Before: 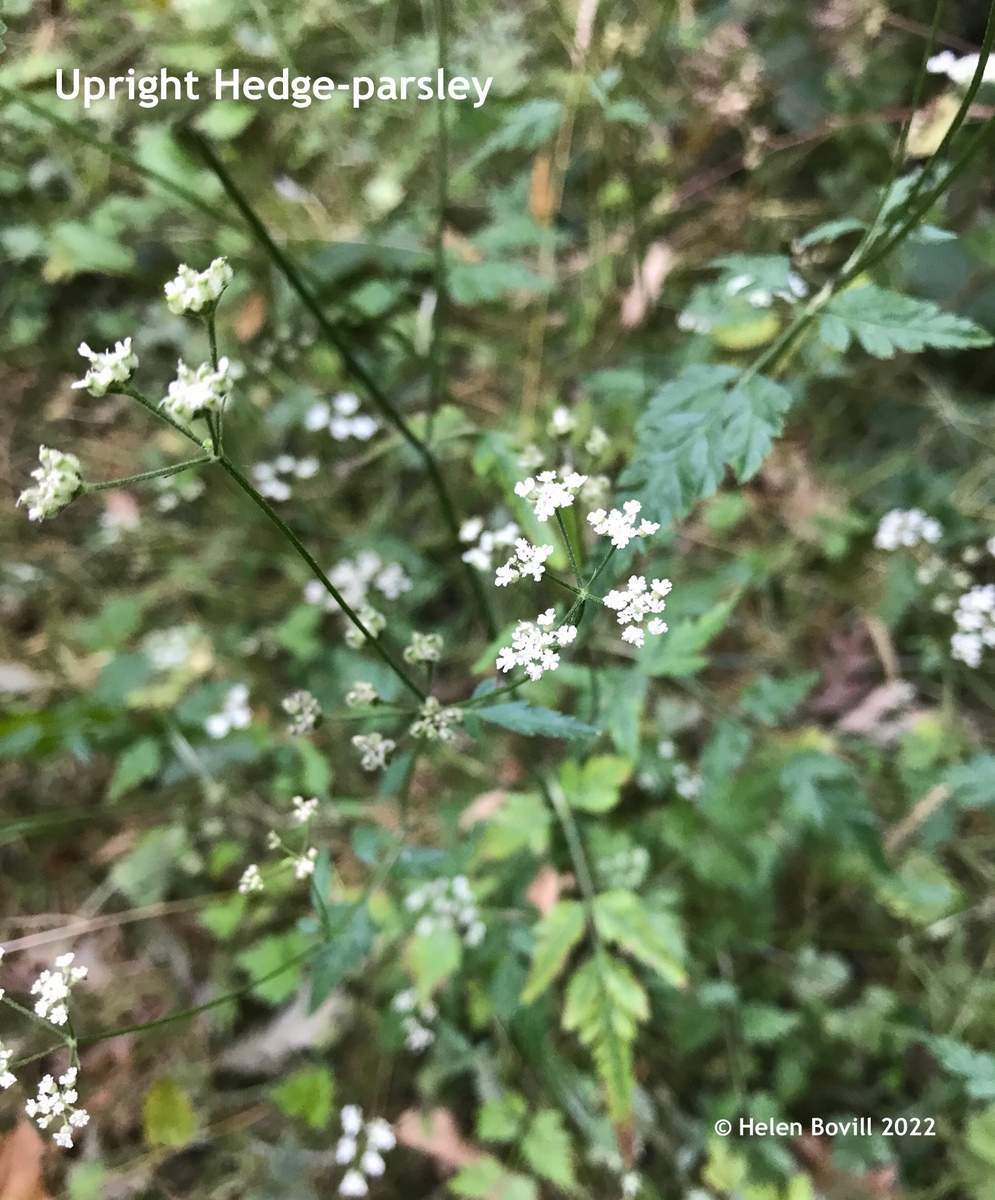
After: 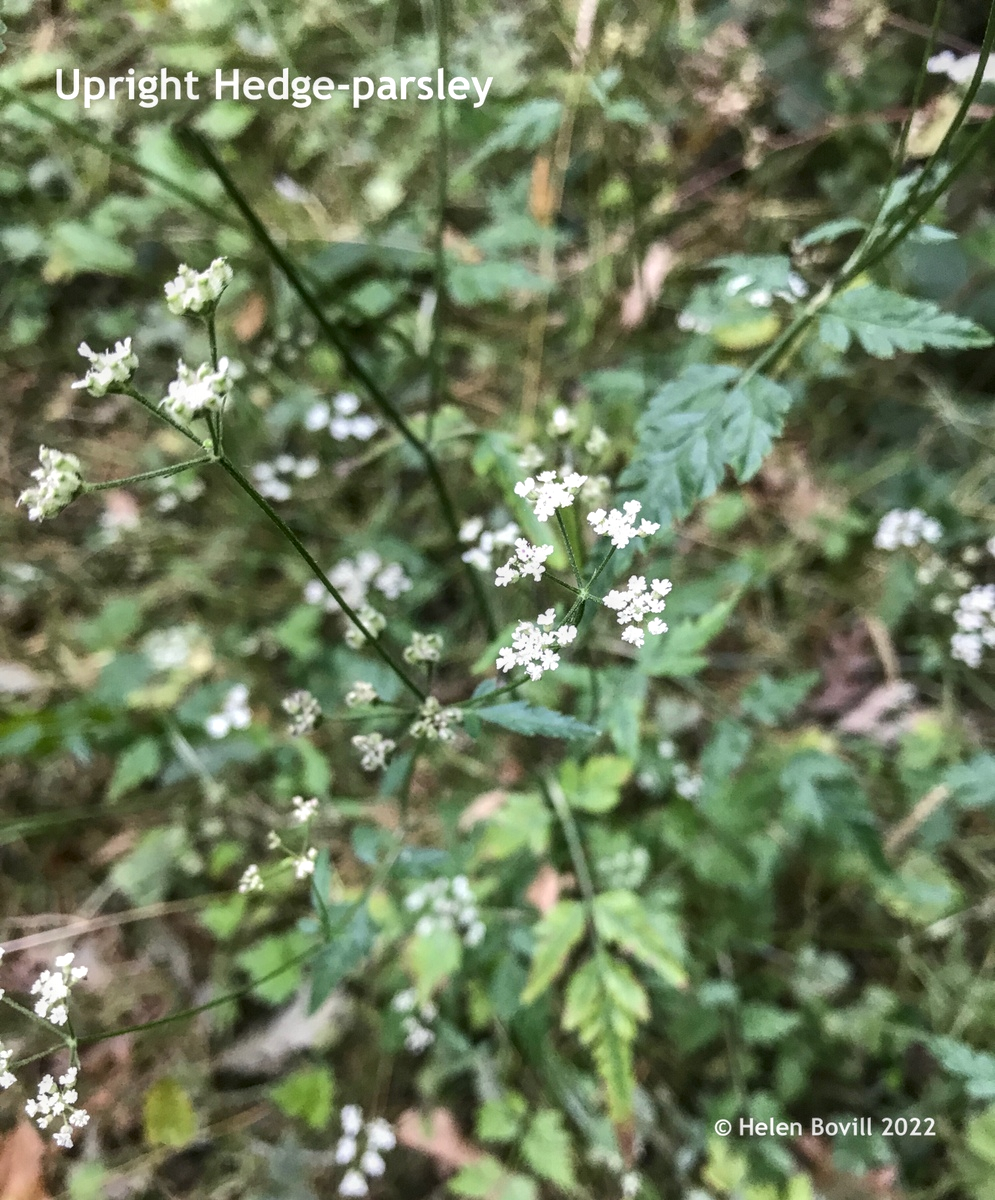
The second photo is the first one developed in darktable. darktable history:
contrast brightness saturation: saturation -0.046
local contrast: highlights 1%, shadows 5%, detail 134%
